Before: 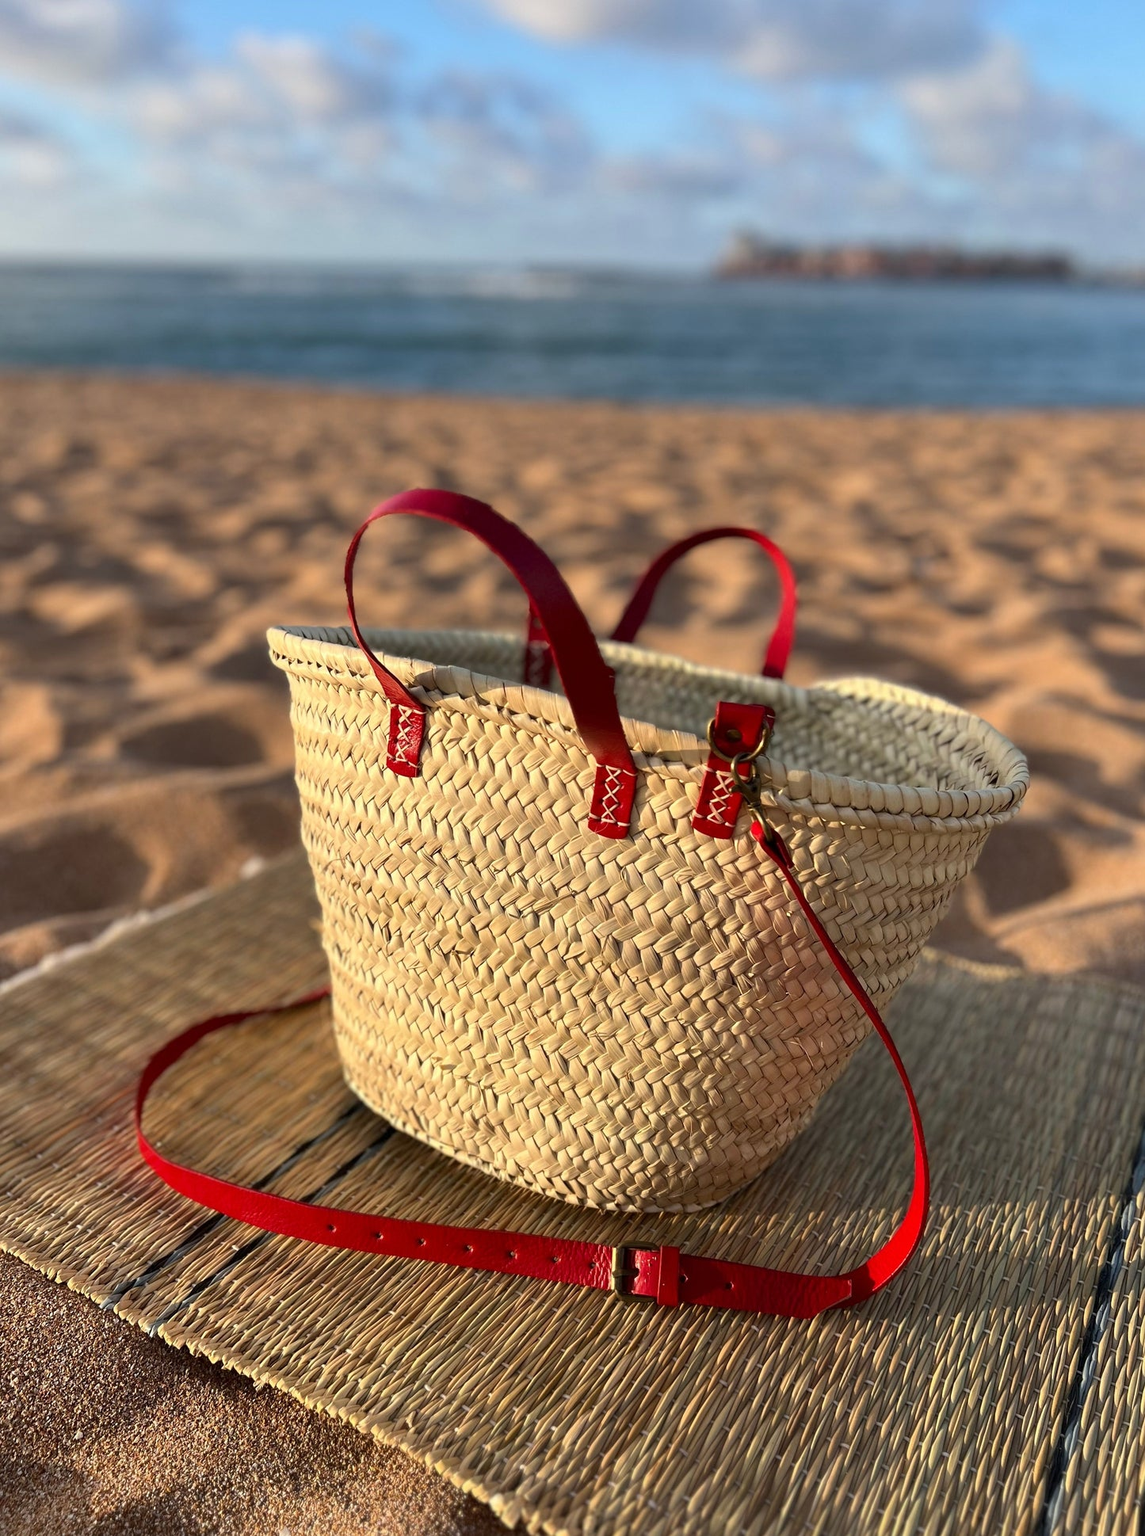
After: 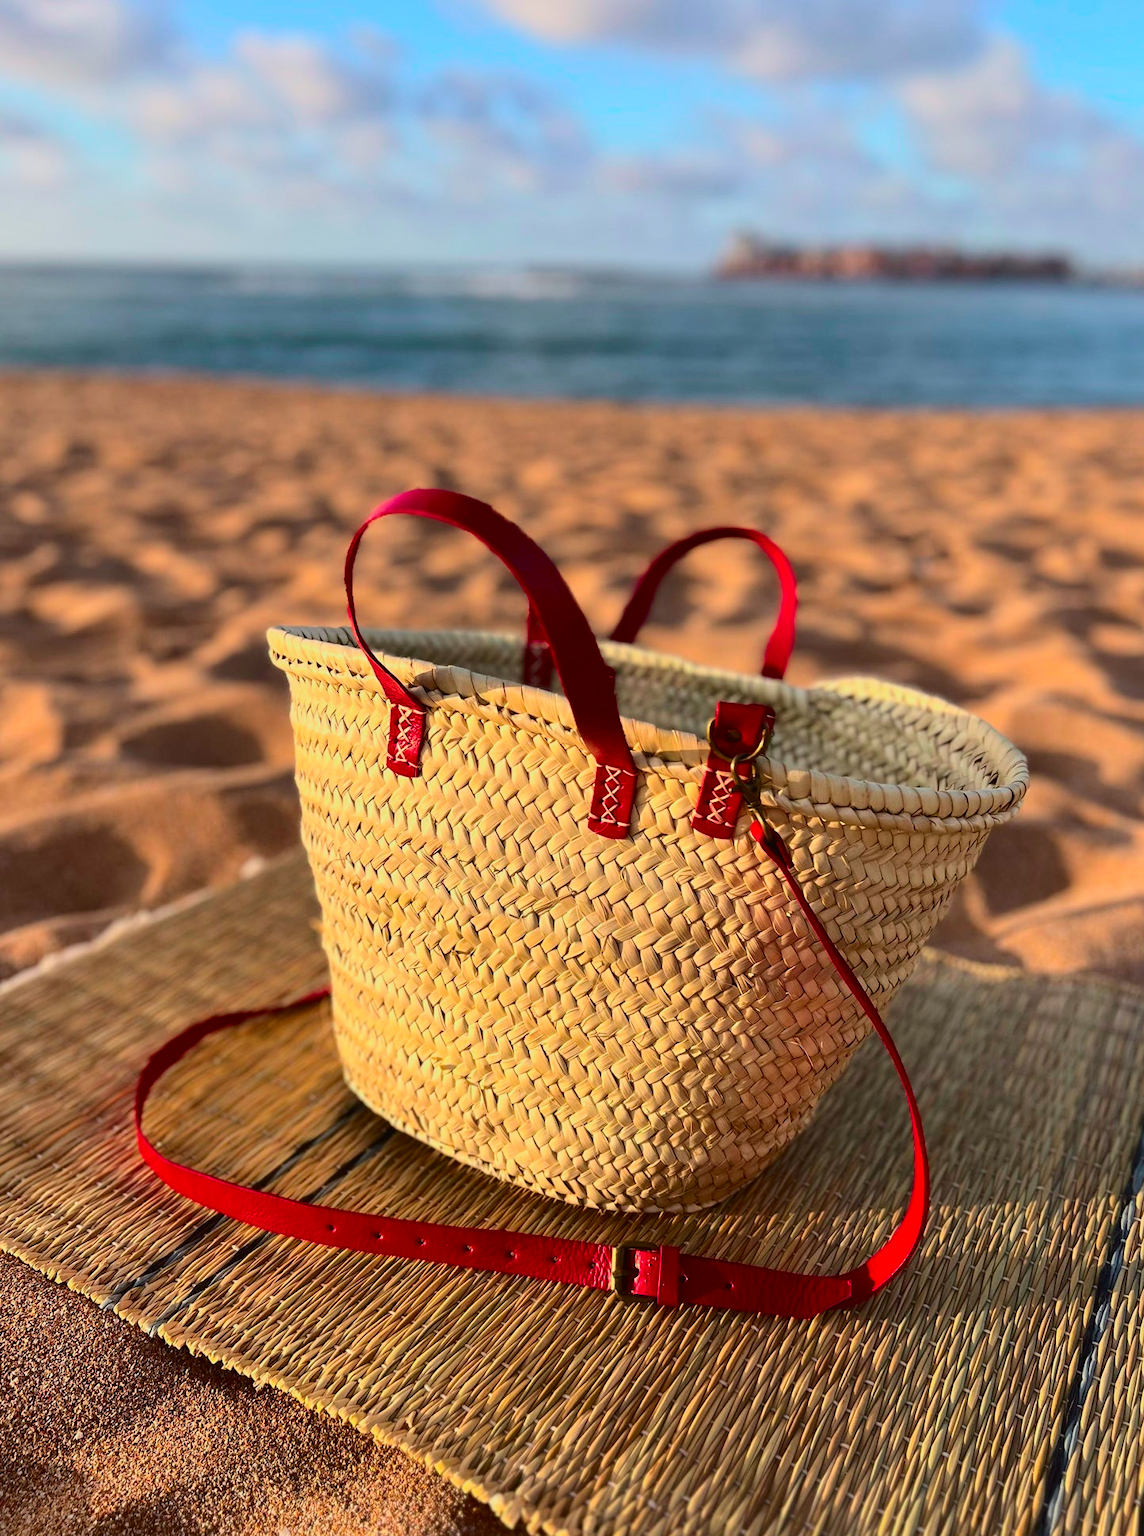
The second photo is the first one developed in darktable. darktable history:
color balance rgb: perceptual saturation grading › global saturation 30%, global vibrance 20%
base curve: curves: ch0 [(0, 0) (0.989, 0.992)], preserve colors none
tone curve: curves: ch0 [(0, 0.019) (0.204, 0.162) (0.491, 0.519) (0.748, 0.765) (1, 0.919)]; ch1 [(0, 0) (0.201, 0.113) (0.372, 0.282) (0.443, 0.434) (0.496, 0.504) (0.566, 0.585) (0.761, 0.803) (1, 1)]; ch2 [(0, 0) (0.434, 0.447) (0.483, 0.487) (0.555, 0.563) (0.697, 0.68) (1, 1)], color space Lab, independent channels, preserve colors none
exposure: exposure 0.078 EV, compensate highlight preservation false
